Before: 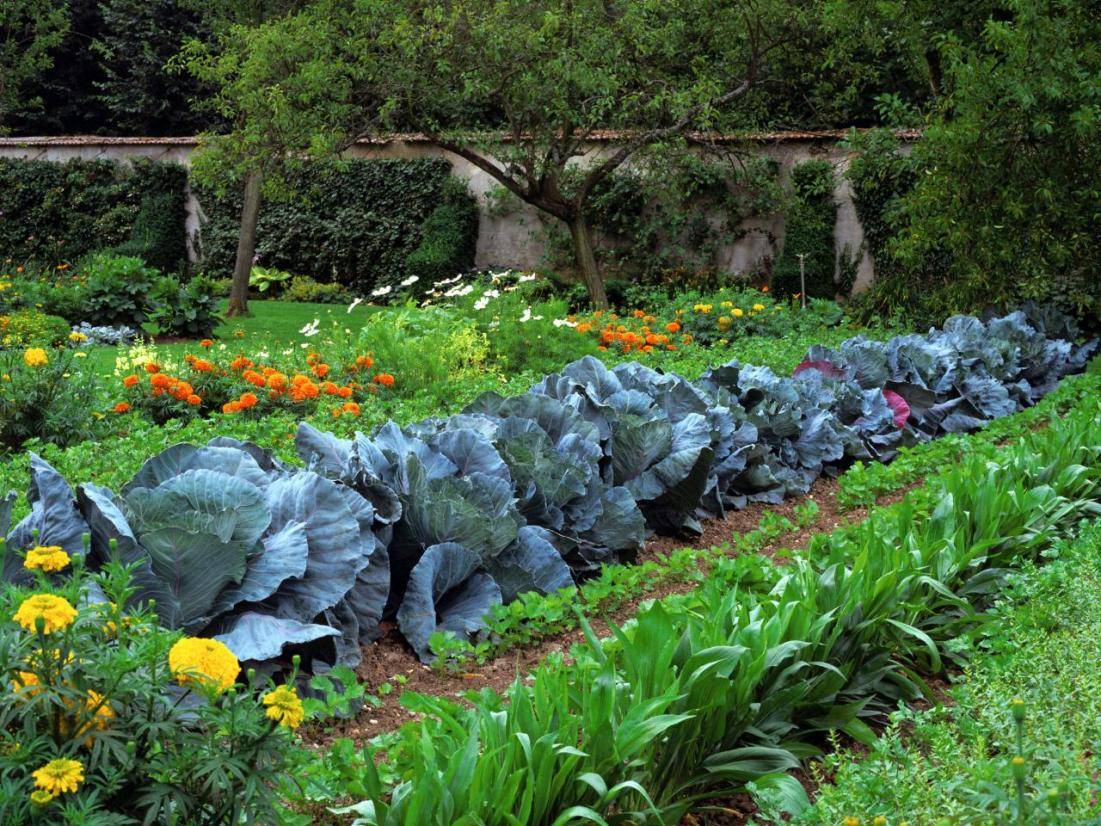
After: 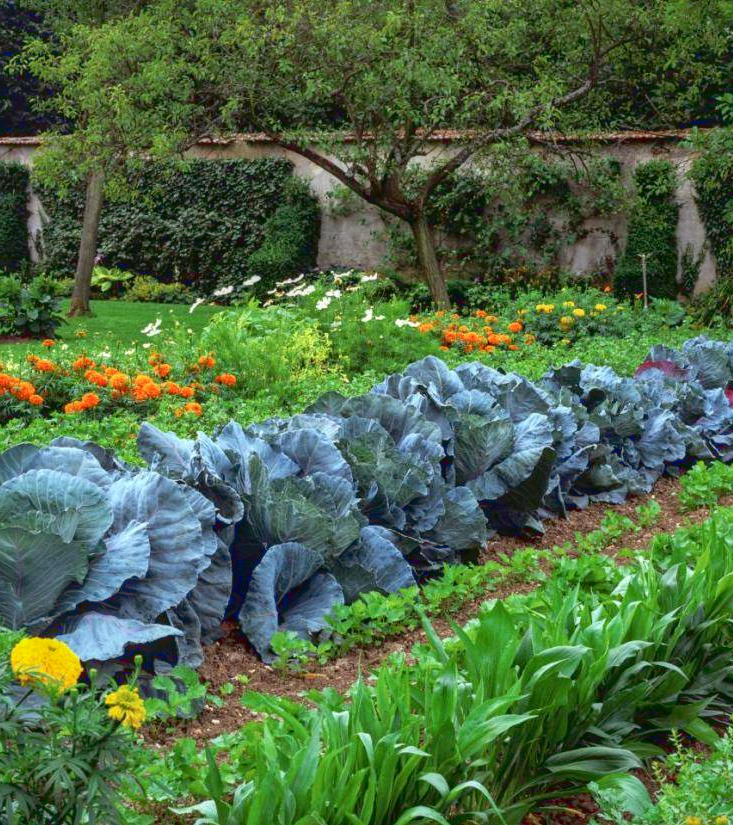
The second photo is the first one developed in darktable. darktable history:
tone curve: curves: ch0 [(0, 0.068) (1, 0.961)], color space Lab, linked channels, preserve colors none
crop and rotate: left 14.385%, right 18.948%
shadows and highlights: on, module defaults
local contrast: highlights 40%, shadows 60%, detail 136%, midtone range 0.514
